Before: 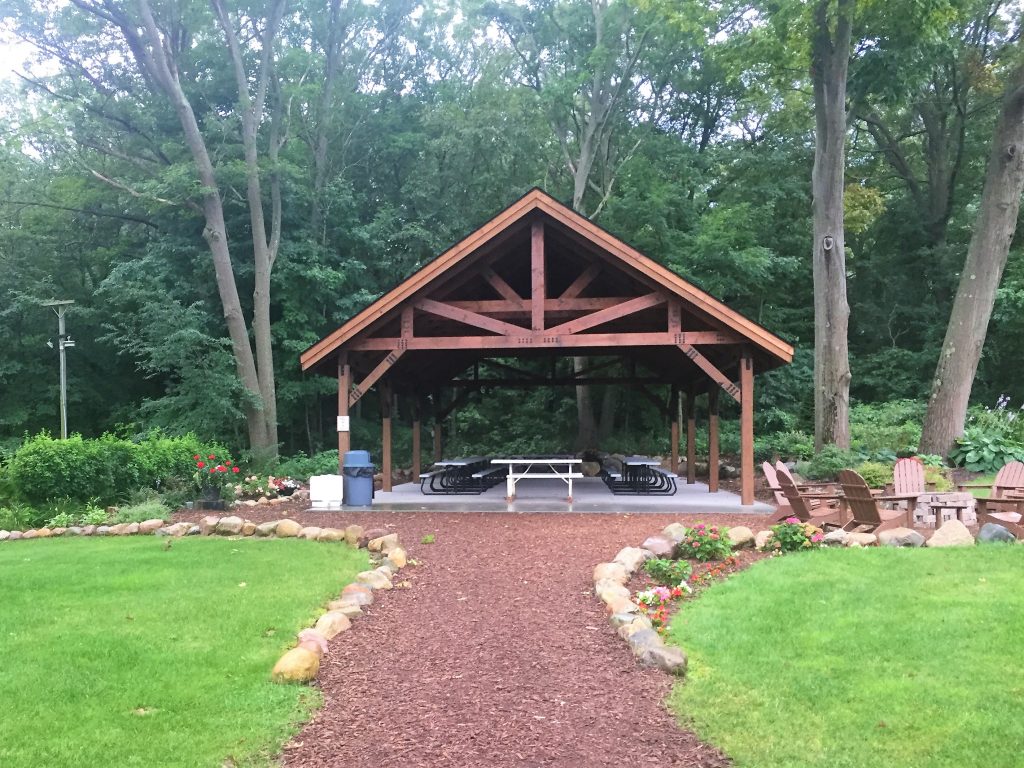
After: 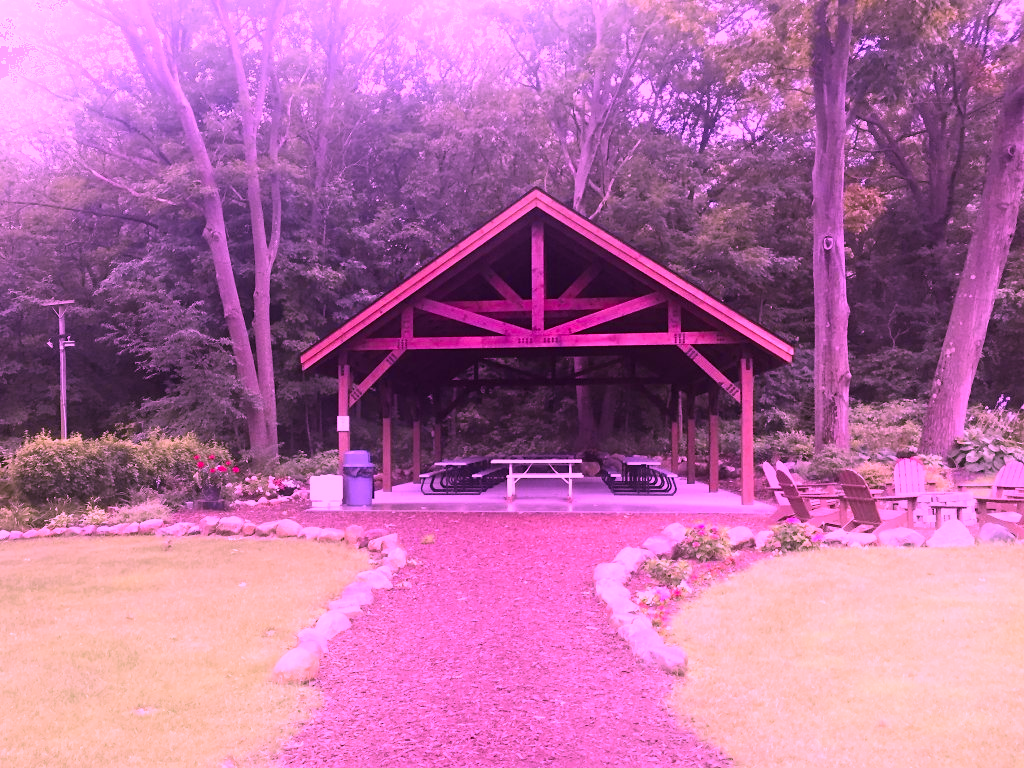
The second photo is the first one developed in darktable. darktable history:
shadows and highlights: shadows -90, highlights 90, soften with gaussian
color calibration: illuminant custom, x 0.261, y 0.521, temperature 7054.11 K
